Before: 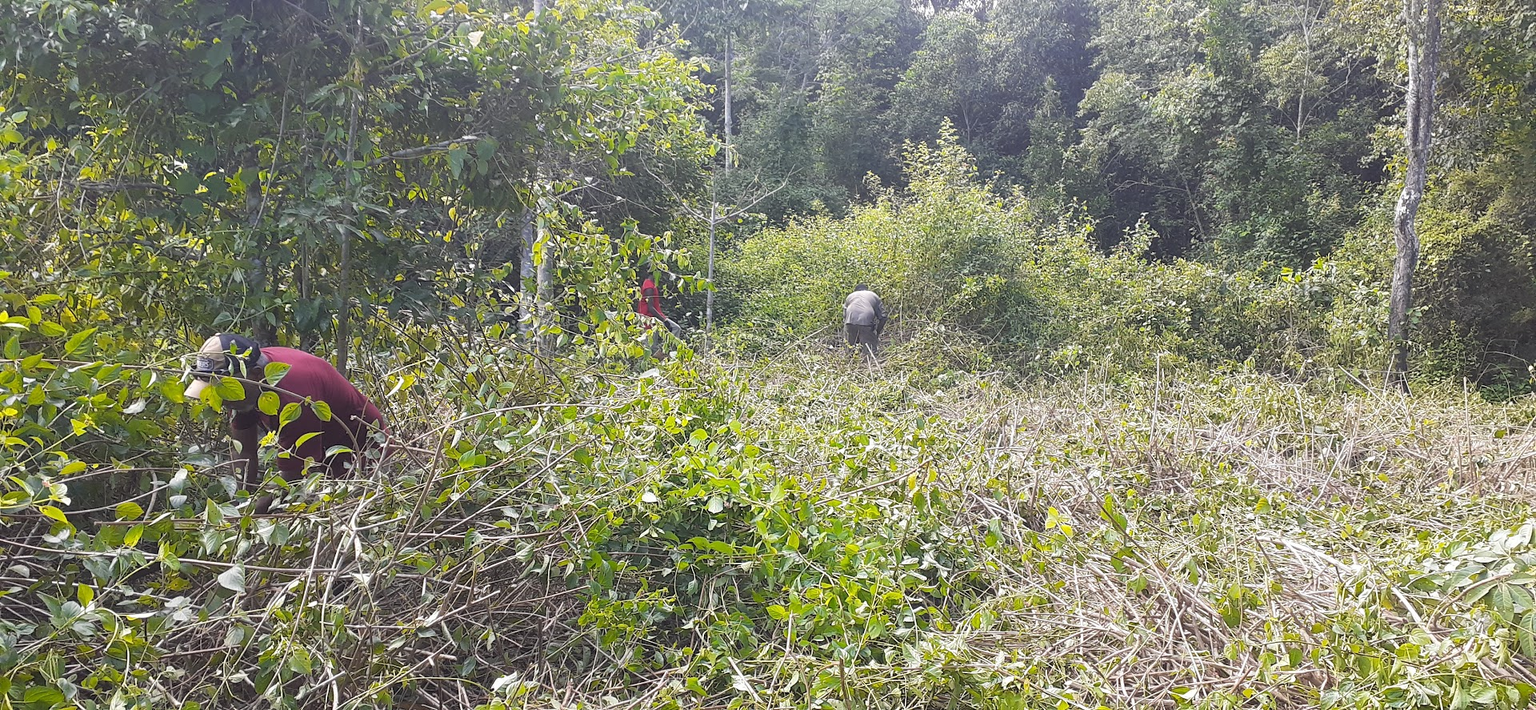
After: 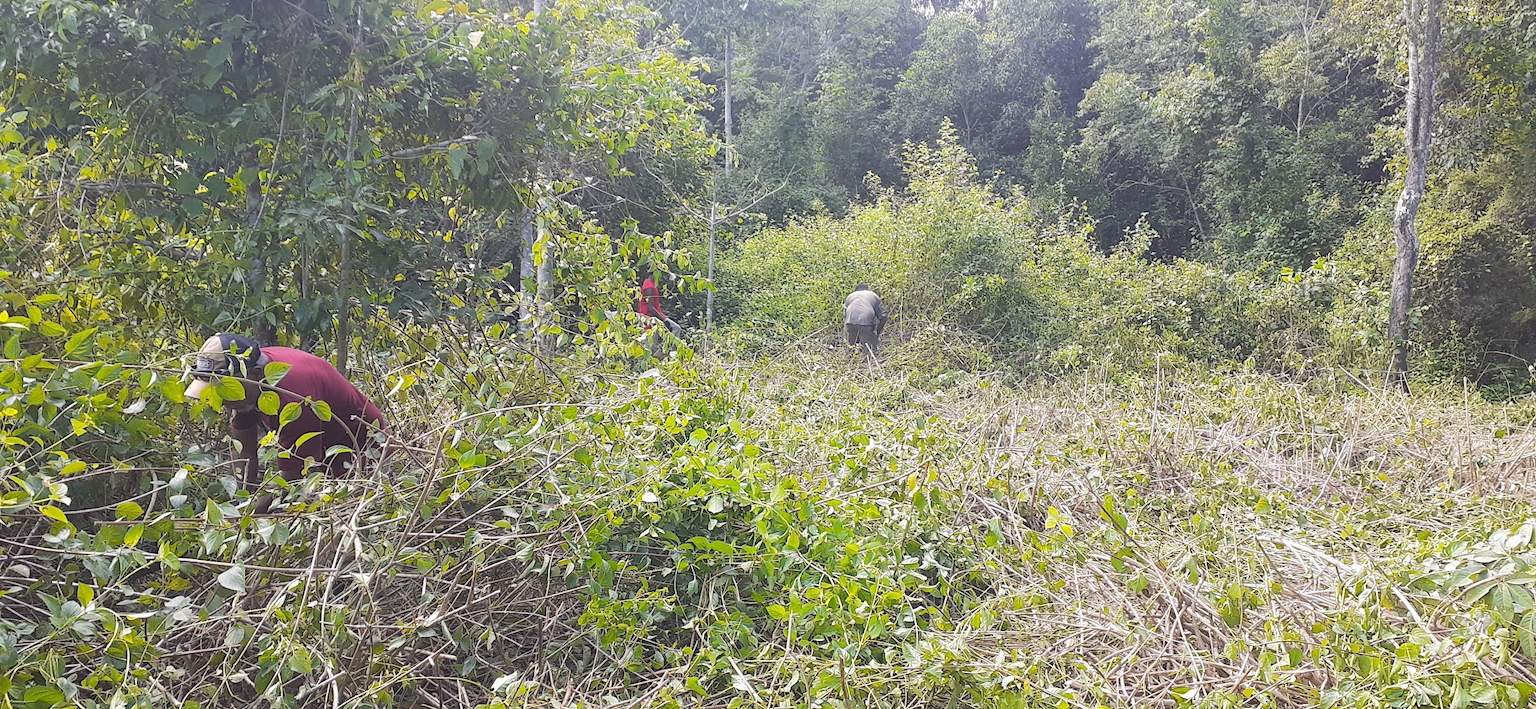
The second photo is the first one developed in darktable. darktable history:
exposure: compensate highlight preservation false
base curve: curves: ch0 [(0, 0) (0.262, 0.32) (0.722, 0.705) (1, 1)]
